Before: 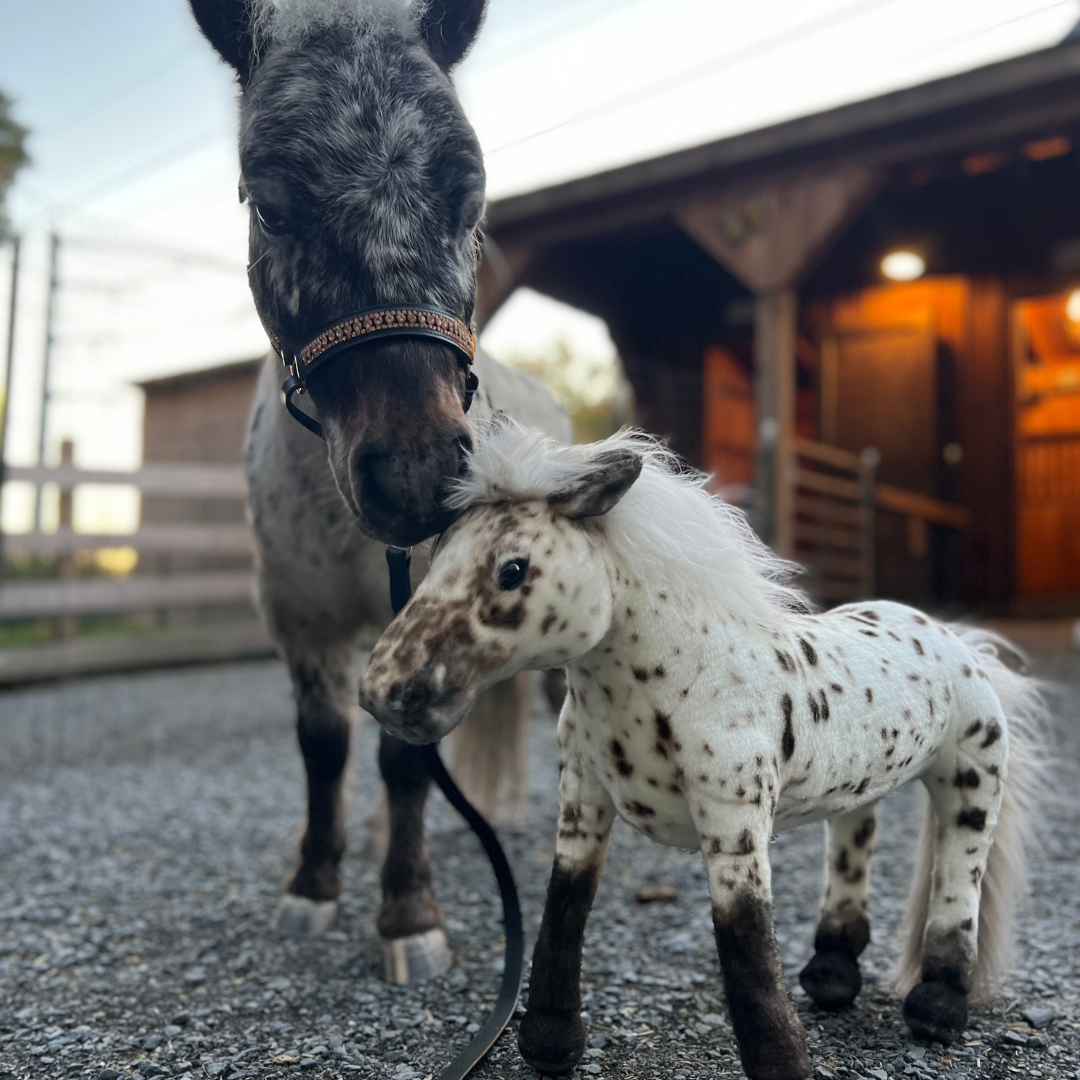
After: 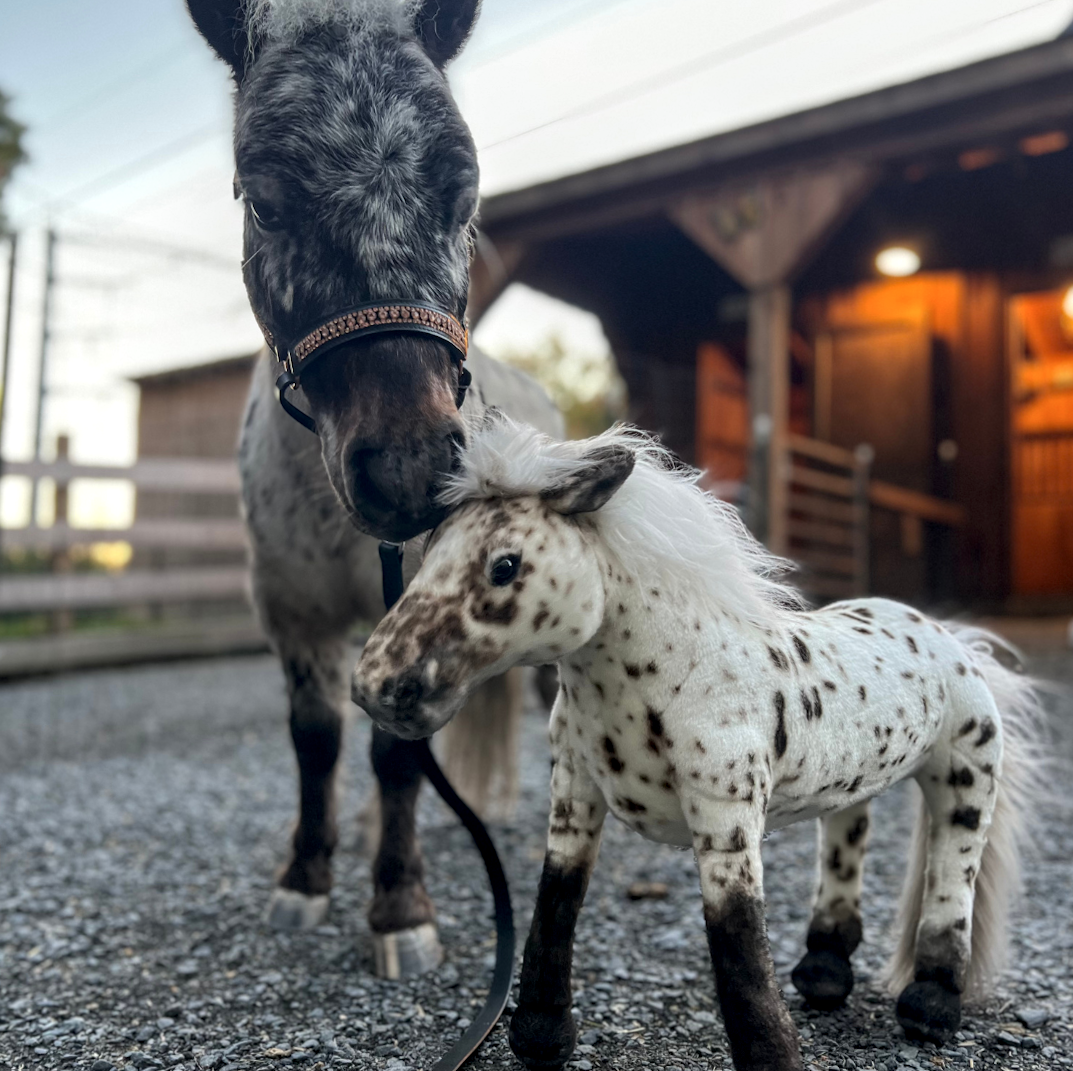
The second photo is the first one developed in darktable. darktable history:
rotate and perspective: rotation 0.192°, lens shift (horizontal) -0.015, crop left 0.005, crop right 0.996, crop top 0.006, crop bottom 0.99
local contrast: detail 130%
